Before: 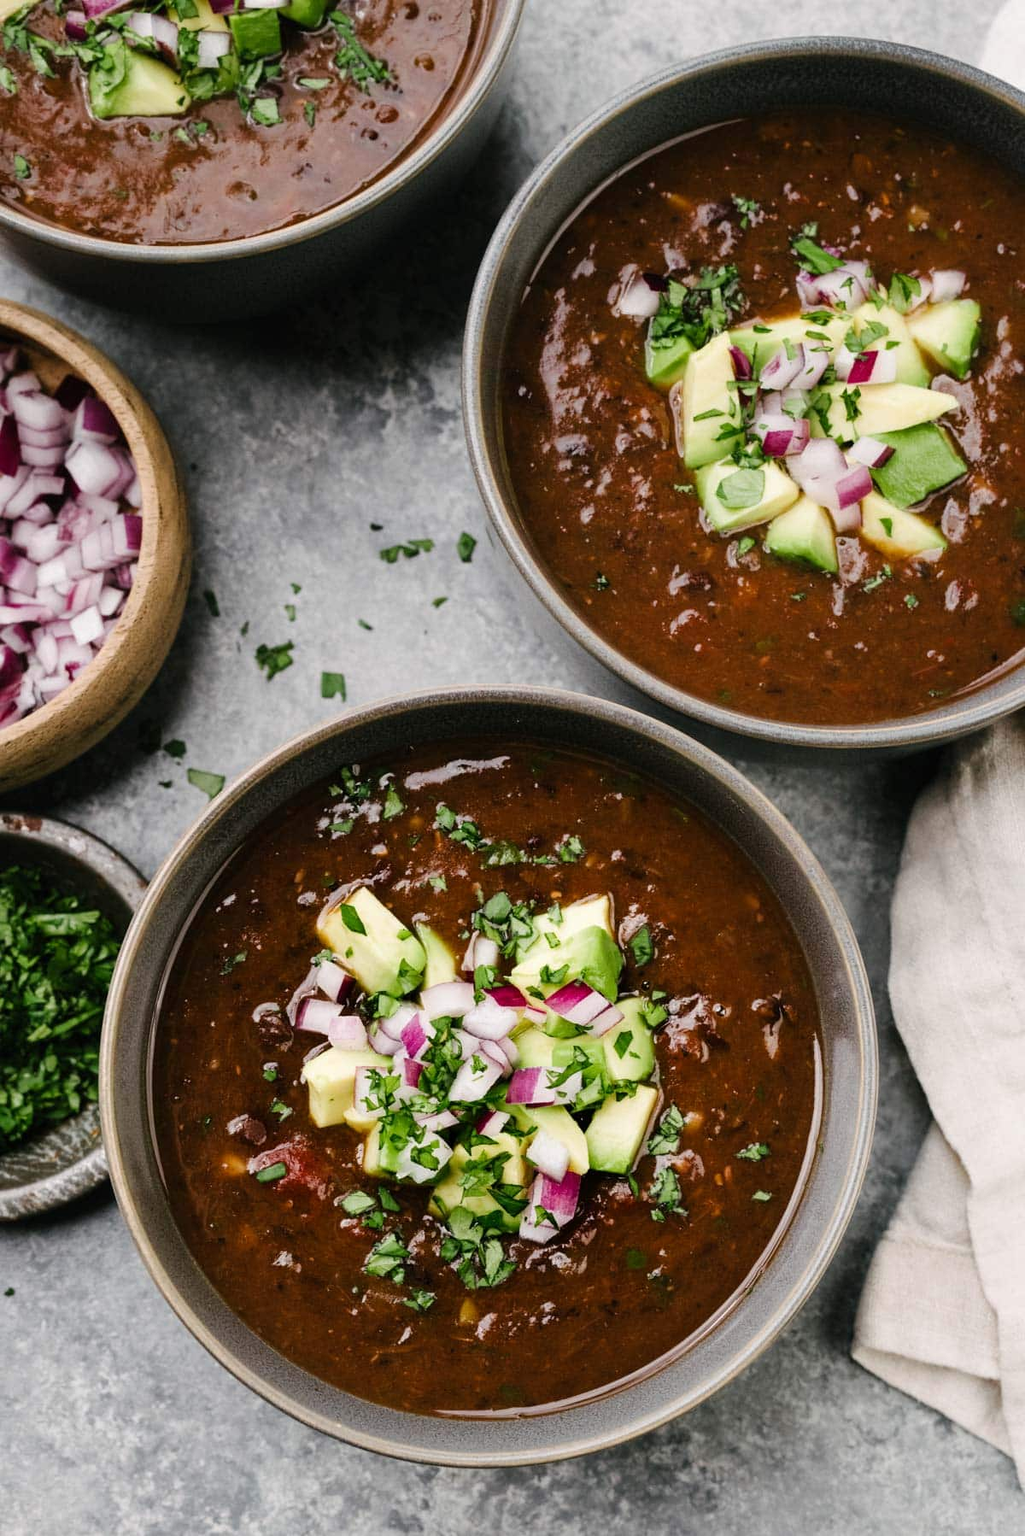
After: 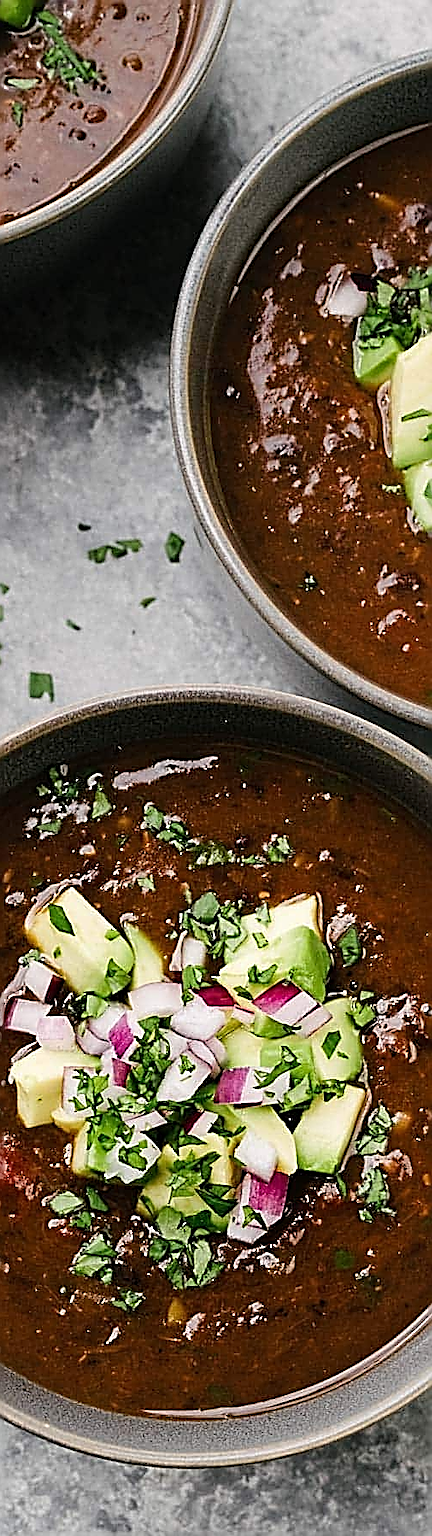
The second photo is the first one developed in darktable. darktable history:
sharpen: amount 1.861
crop: left 28.583%, right 29.231%
